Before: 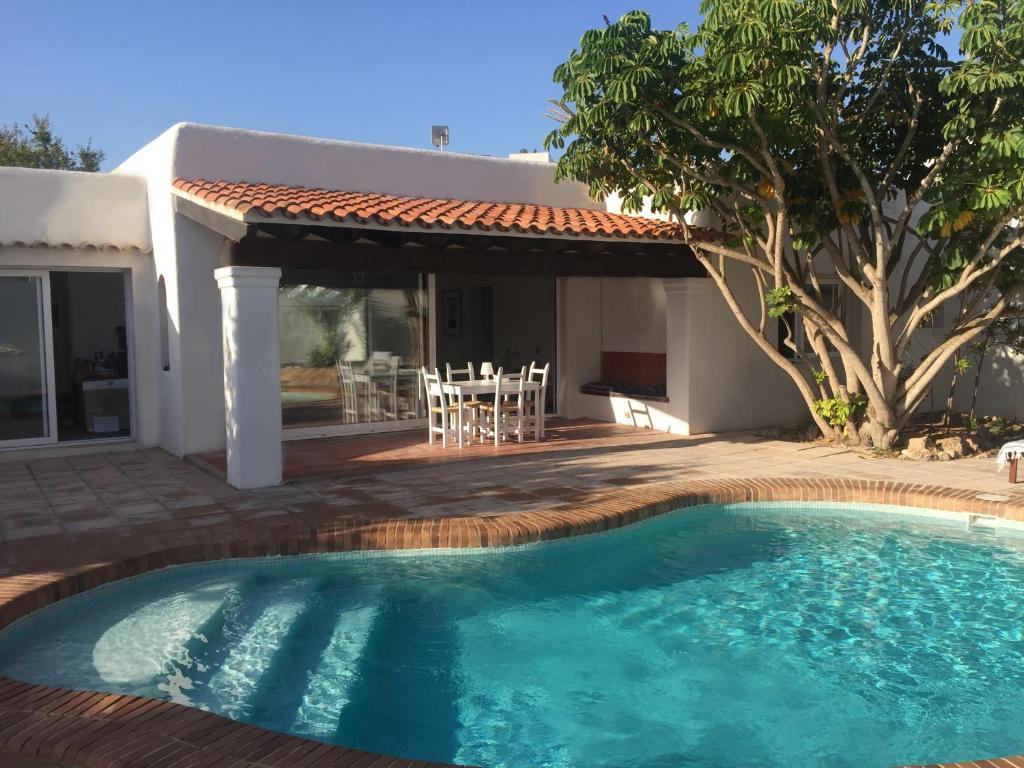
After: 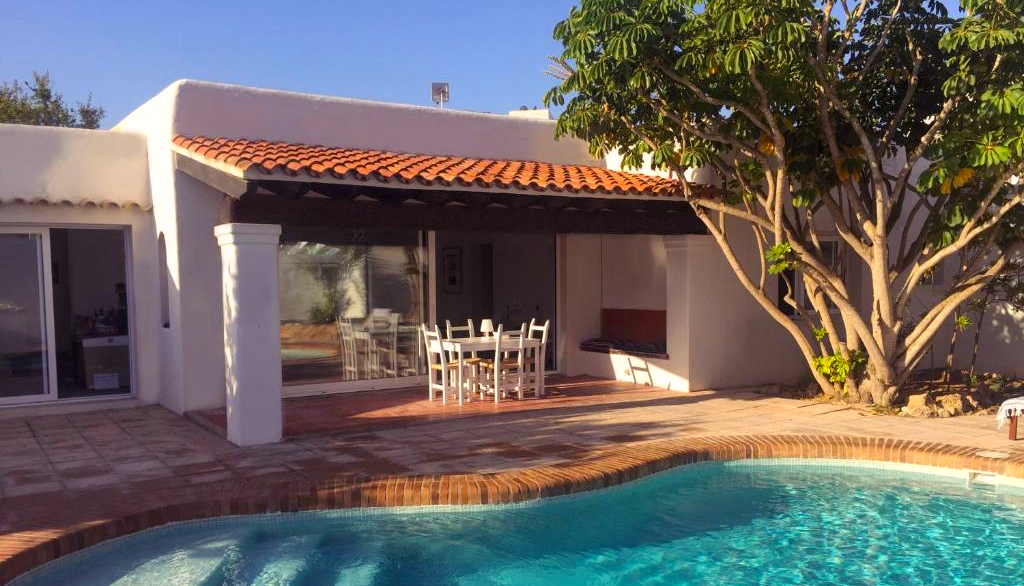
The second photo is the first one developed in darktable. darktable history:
crop: top 5.696%, bottom 17.919%
local contrast: highlights 100%, shadows 100%, detail 119%, midtone range 0.2
color correction: highlights a* 5.96, highlights b* 4.85
shadows and highlights: shadows 30.89, highlights 1.26, soften with gaussian
color balance rgb: shadows lift › luminance 0.47%, shadows lift › chroma 6.787%, shadows lift › hue 300.44°, power › hue 311°, perceptual saturation grading › global saturation 25.335%, global vibrance 14.978%
